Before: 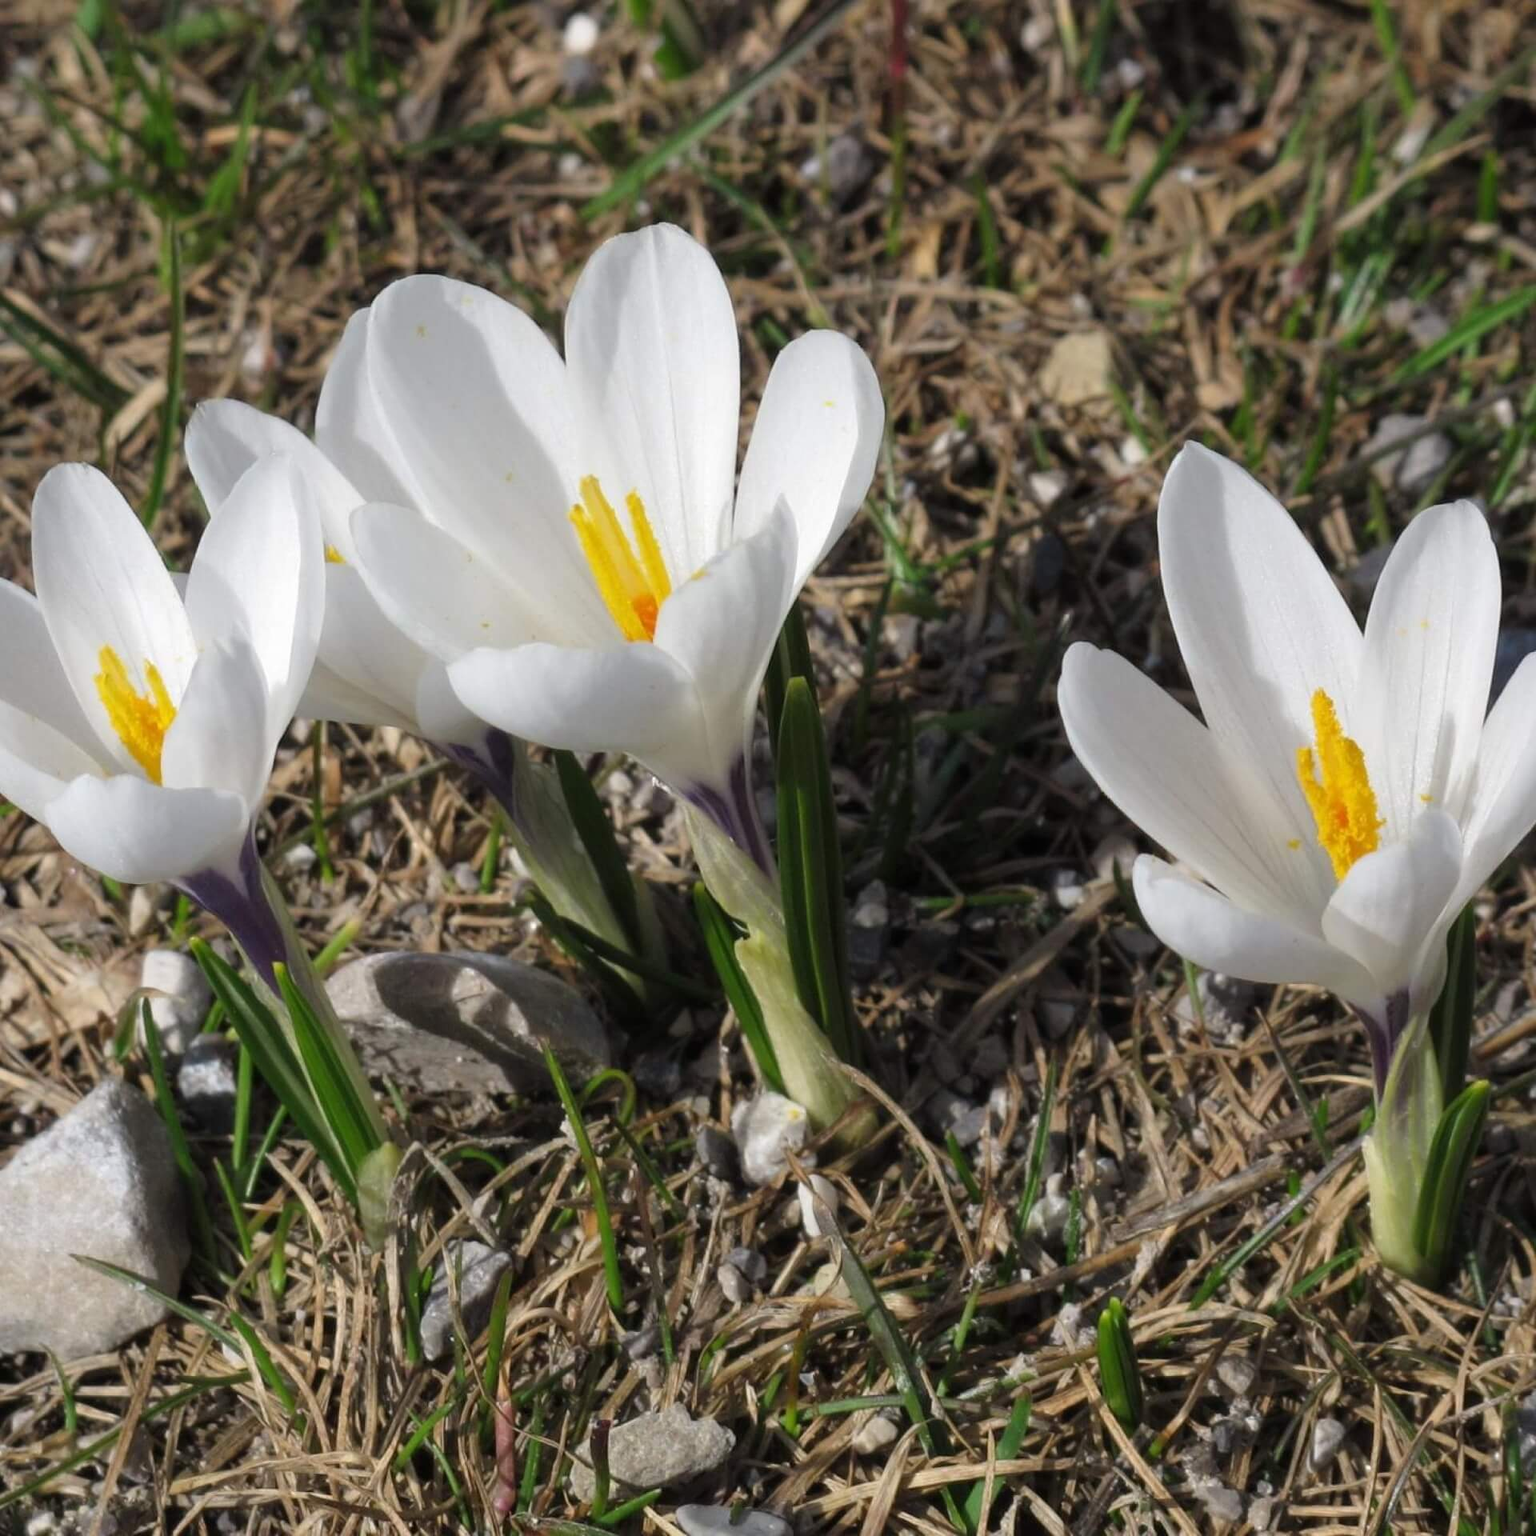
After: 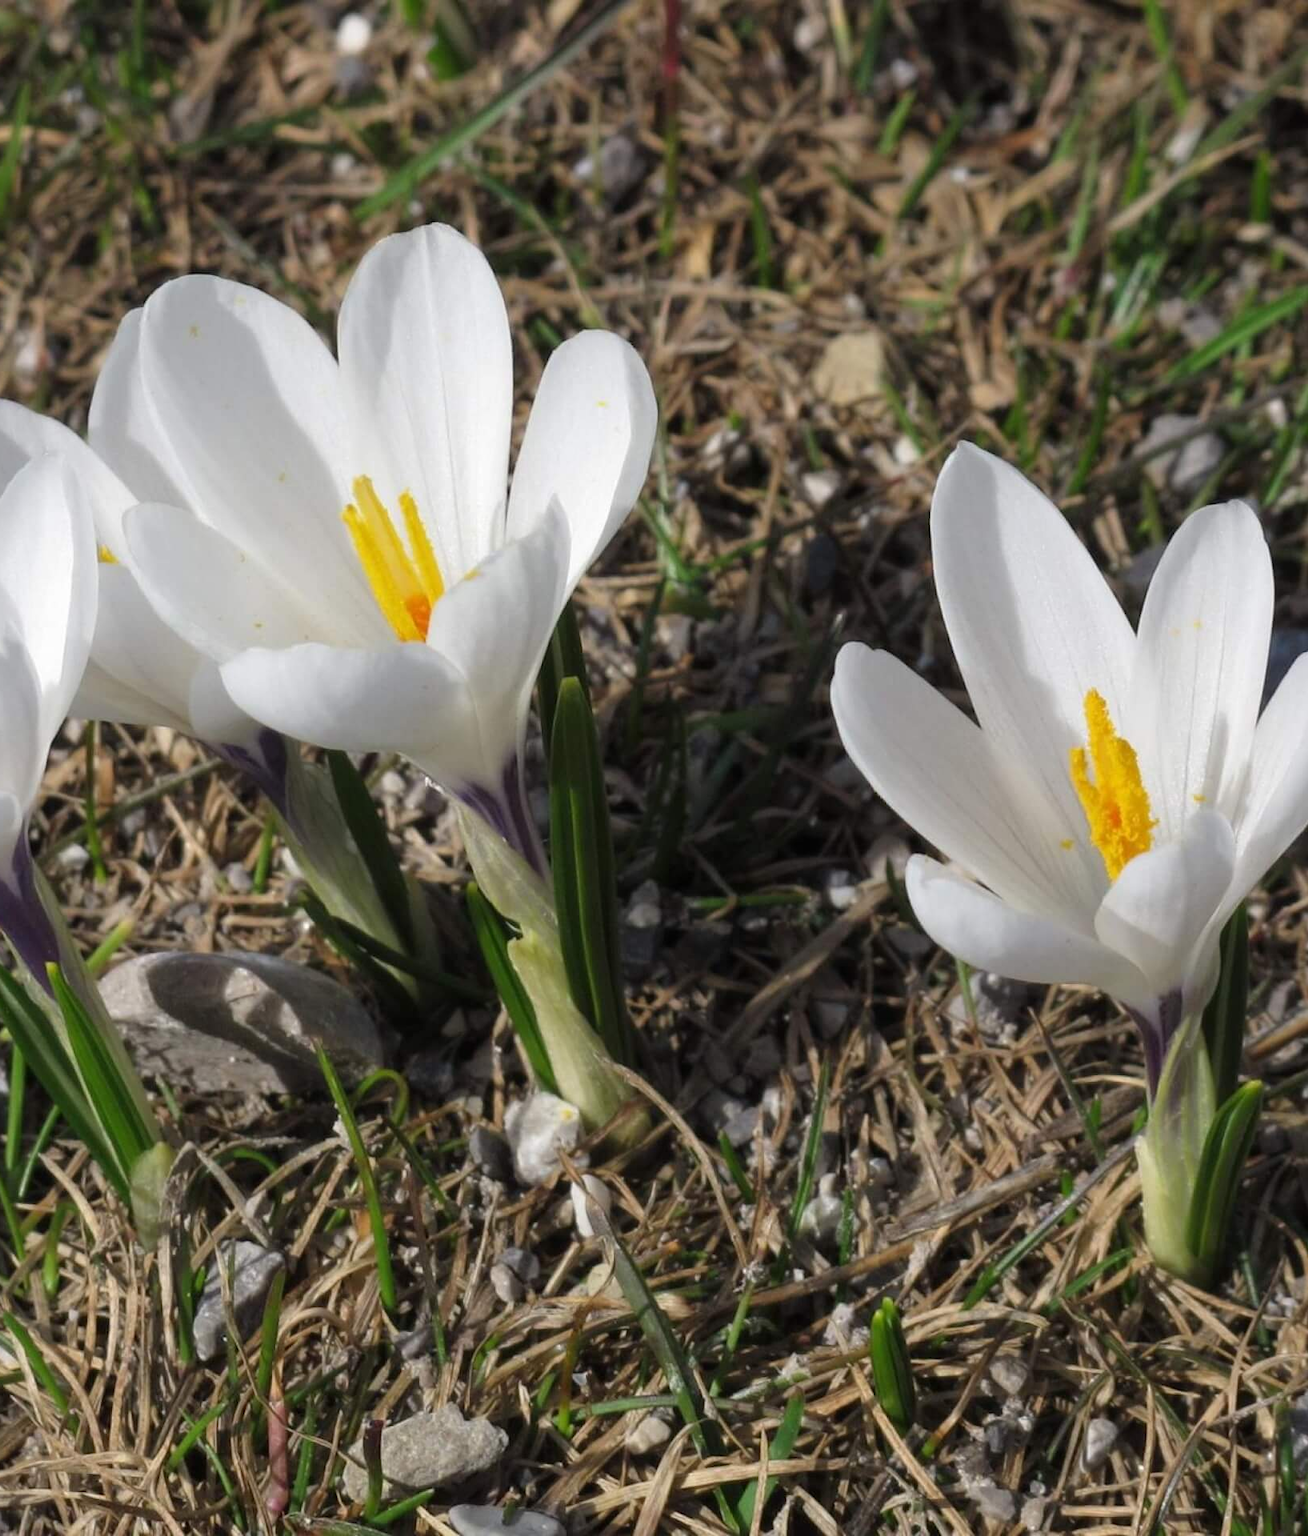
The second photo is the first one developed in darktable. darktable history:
crop and rotate: left 14.805%
exposure: exposure -0.002 EV, compensate highlight preservation false
